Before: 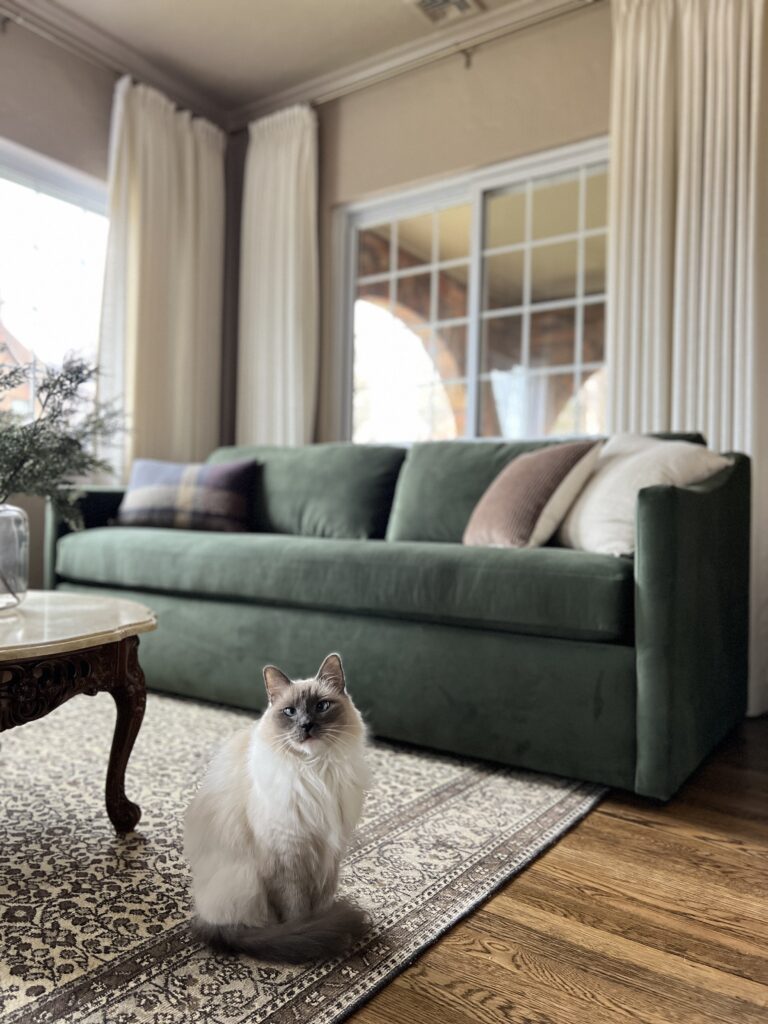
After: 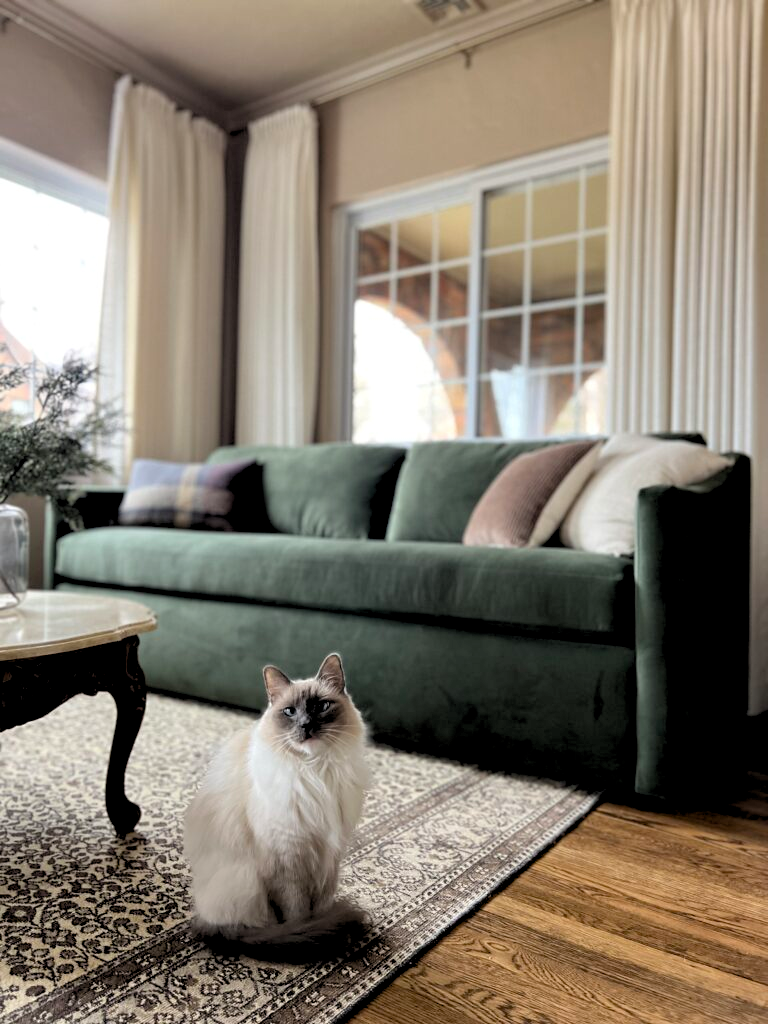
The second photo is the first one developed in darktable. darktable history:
rgb levels: levels [[0.01, 0.419, 0.839], [0, 0.5, 1], [0, 0.5, 1]]
exposure: black level correction 0.006, exposure -0.226 EV, compensate highlight preservation false
